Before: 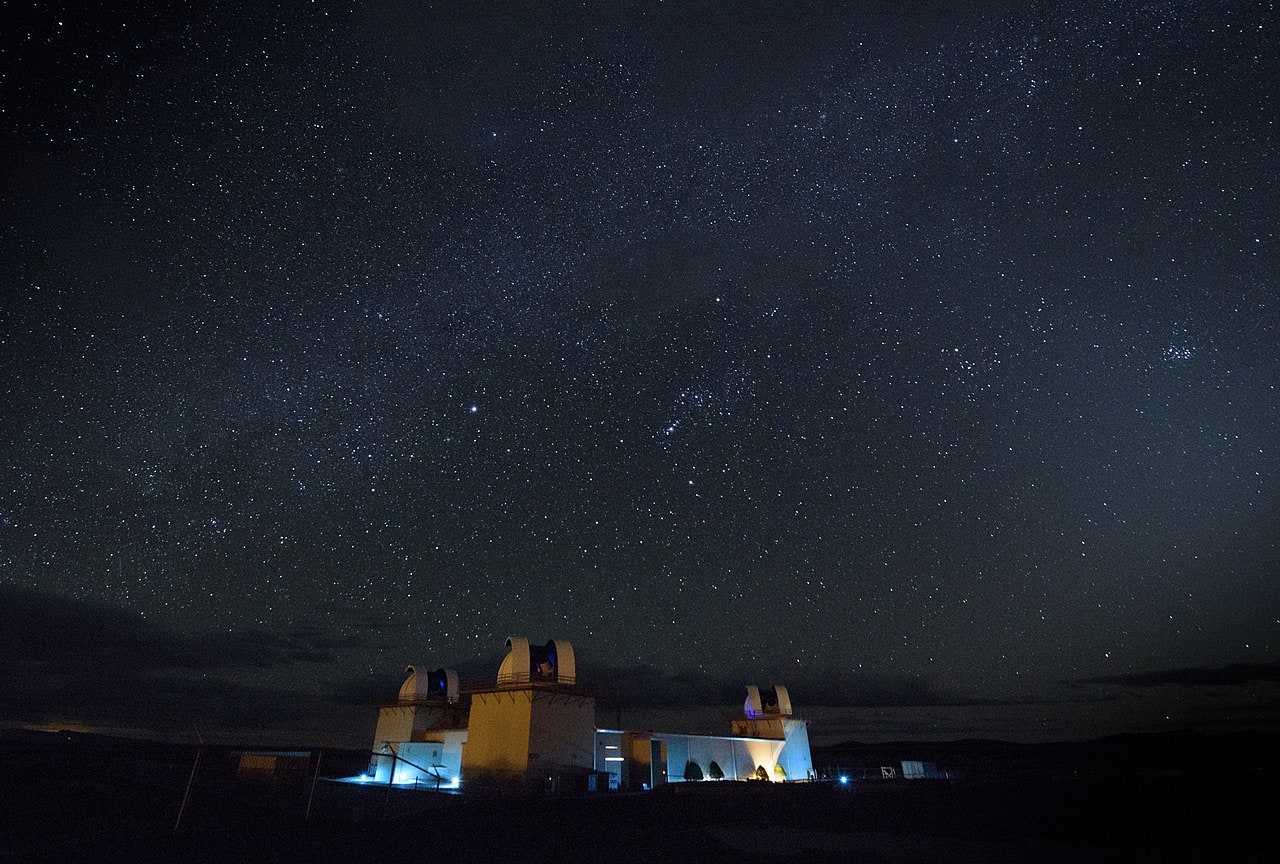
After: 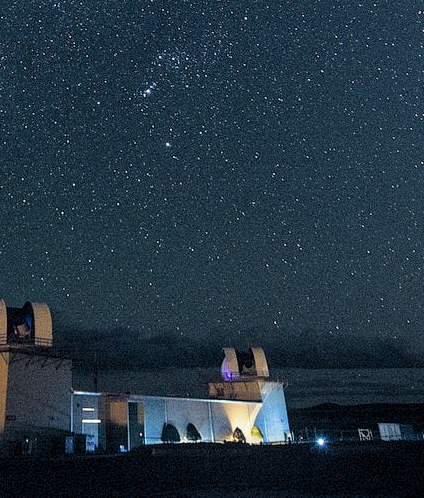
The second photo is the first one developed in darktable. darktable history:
crop: left 40.878%, top 39.176%, right 25.993%, bottom 3.081%
local contrast: highlights 35%, detail 135%
contrast brightness saturation: brightness 0.15
split-toning: shadows › hue 216°, shadows › saturation 1, highlights › hue 57.6°, balance -33.4
